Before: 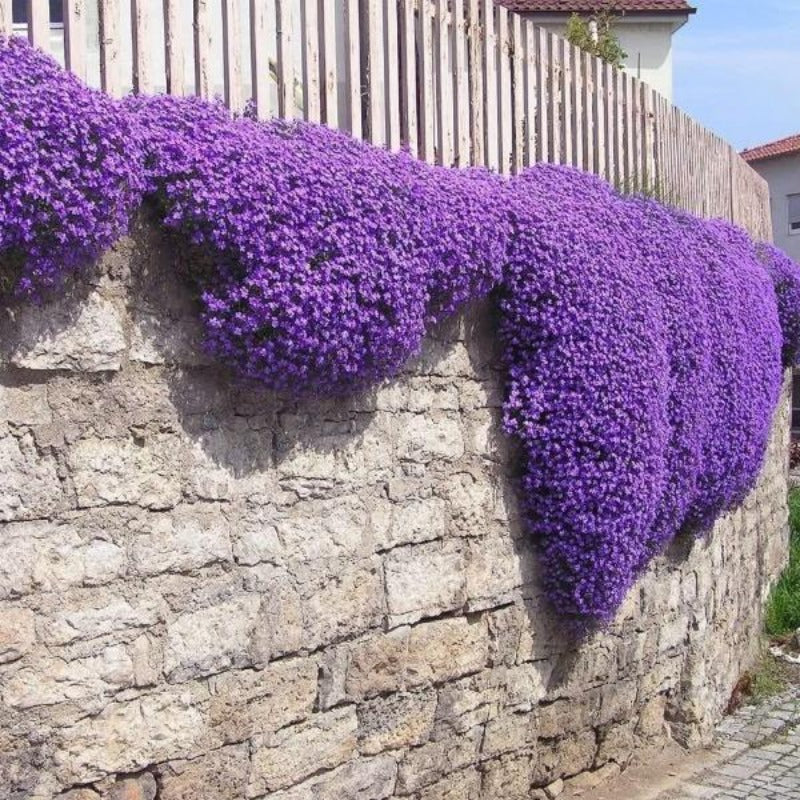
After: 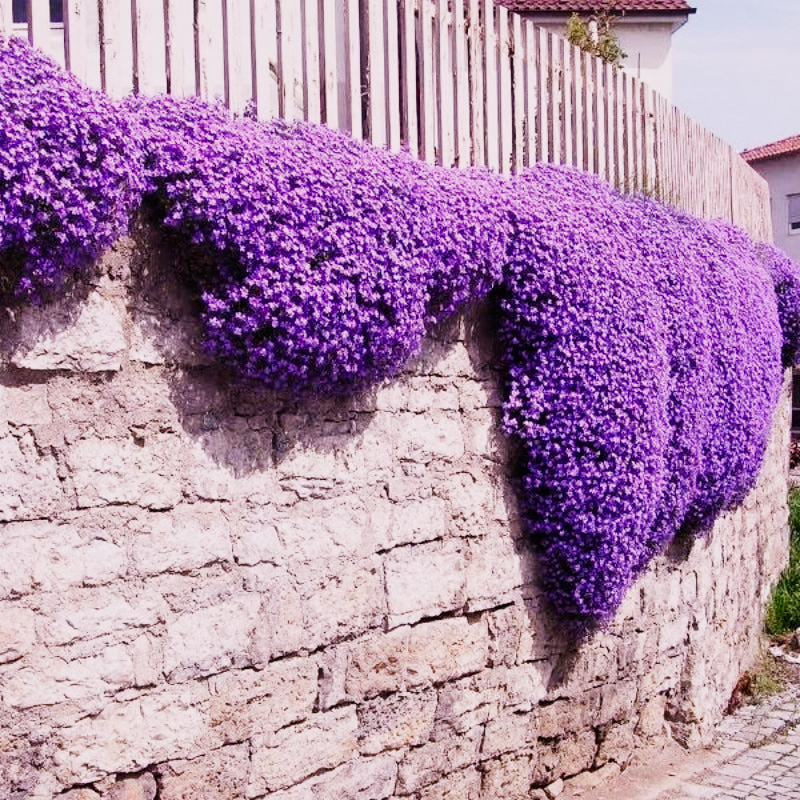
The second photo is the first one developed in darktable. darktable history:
sigmoid: contrast 1.7, skew -0.2, preserve hue 0%, red attenuation 0.1, red rotation 0.035, green attenuation 0.1, green rotation -0.017, blue attenuation 0.15, blue rotation -0.052, base primaries Rec2020
shadows and highlights: radius 337.17, shadows 29.01, soften with gaussian
tone equalizer: -8 EV -0.417 EV, -7 EV -0.389 EV, -6 EV -0.333 EV, -5 EV -0.222 EV, -3 EV 0.222 EV, -2 EV 0.333 EV, -1 EV 0.389 EV, +0 EV 0.417 EV, edges refinement/feathering 500, mask exposure compensation -1.25 EV, preserve details no
white balance: red 1.188, blue 1.11
